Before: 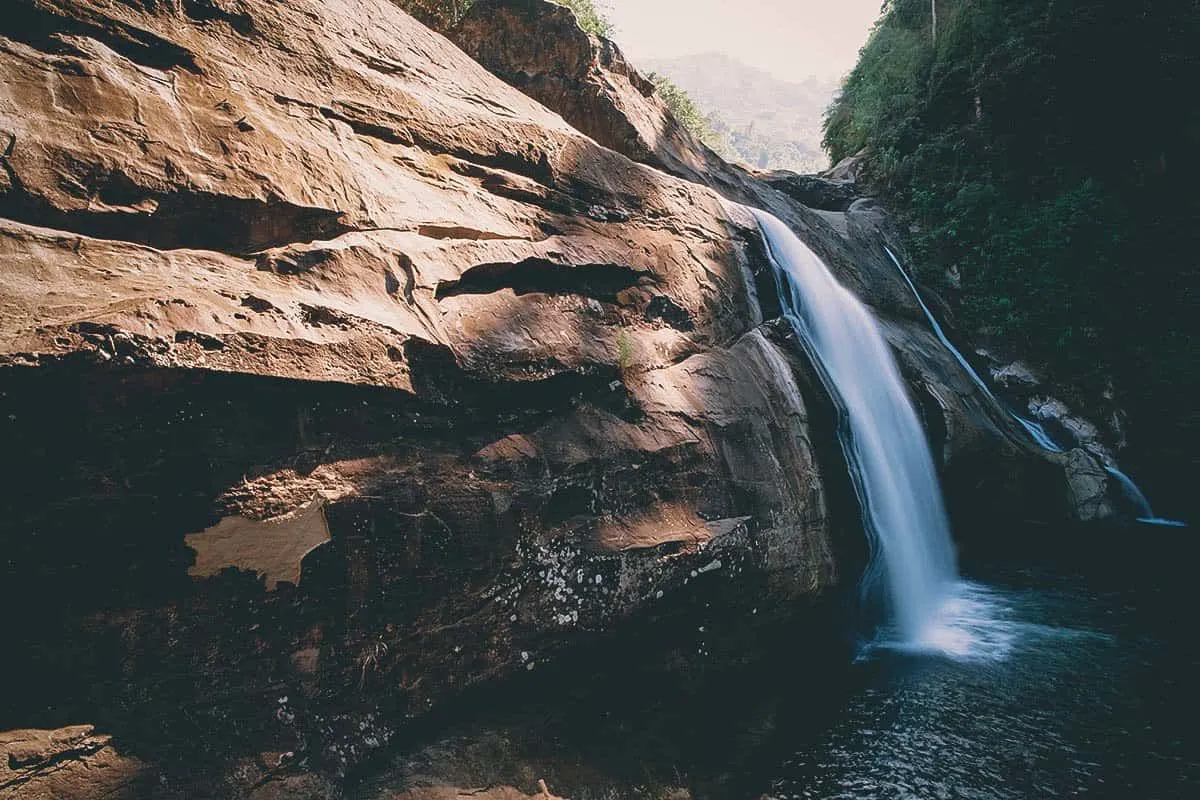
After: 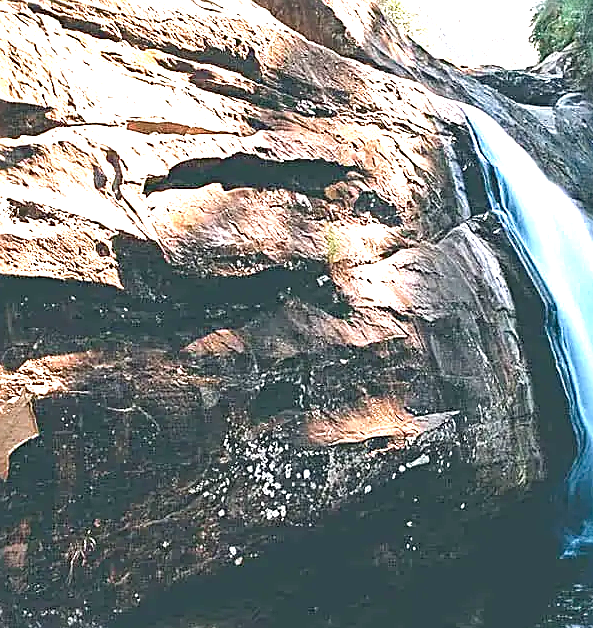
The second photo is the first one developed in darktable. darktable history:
haze removal: compatibility mode true, adaptive false
sharpen: radius 2.676, amount 0.669
crop and rotate: angle 0.02°, left 24.353%, top 13.219%, right 26.156%, bottom 8.224%
tone equalizer: on, module defaults
exposure: black level correction 0, exposure 1.741 EV, compensate exposure bias true, compensate highlight preservation false
